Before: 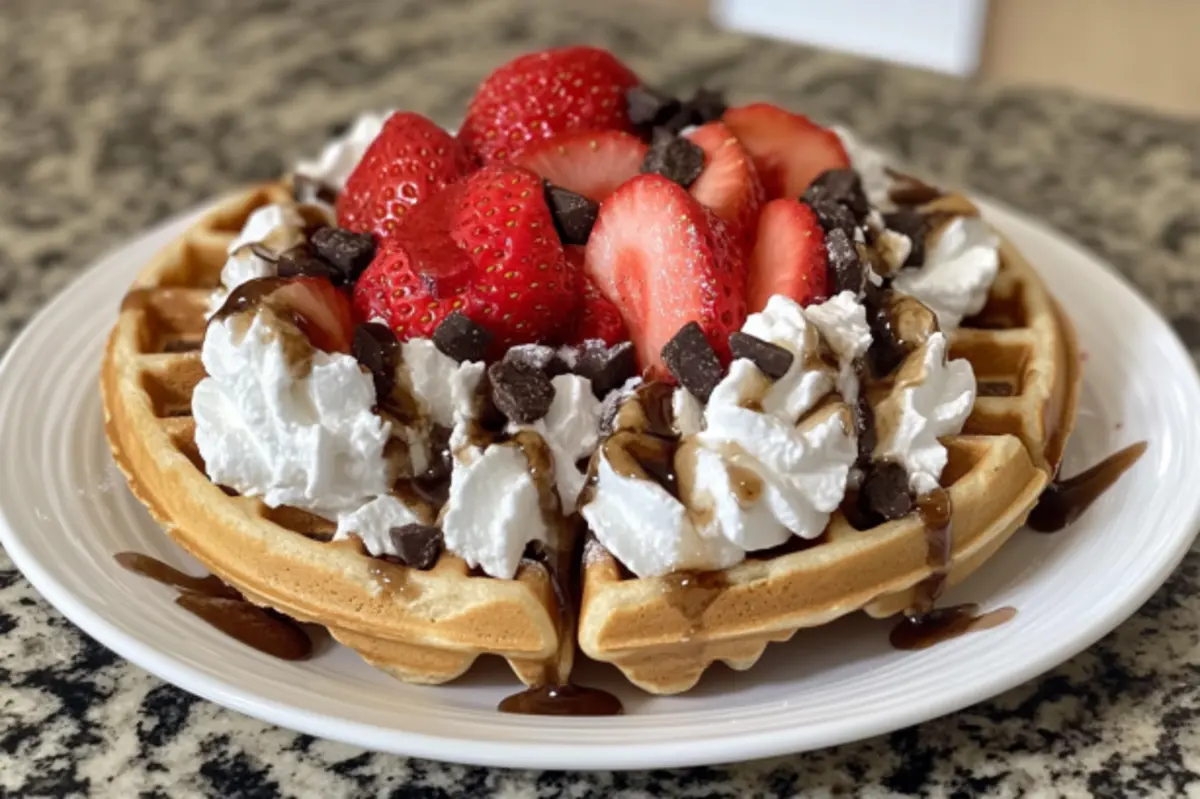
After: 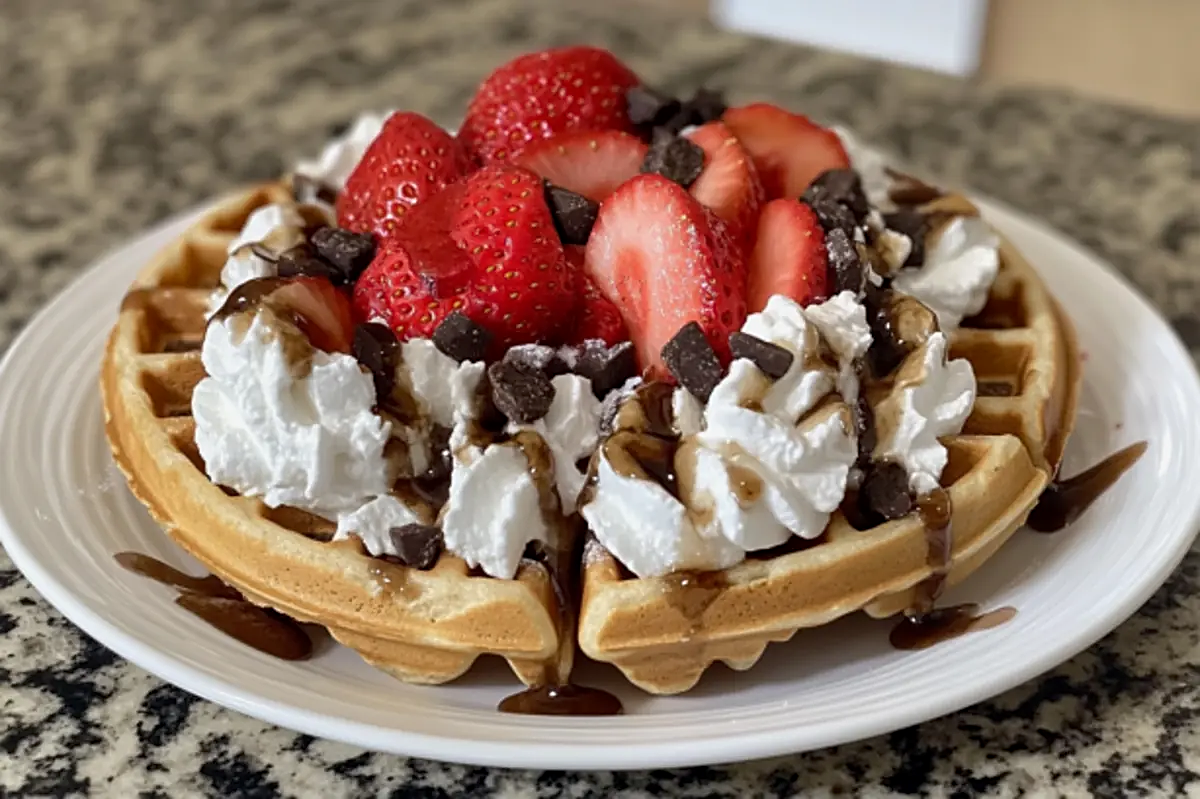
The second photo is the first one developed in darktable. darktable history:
exposure: black level correction 0.001, exposure -0.125 EV, compensate highlight preservation false
sharpen: on, module defaults
